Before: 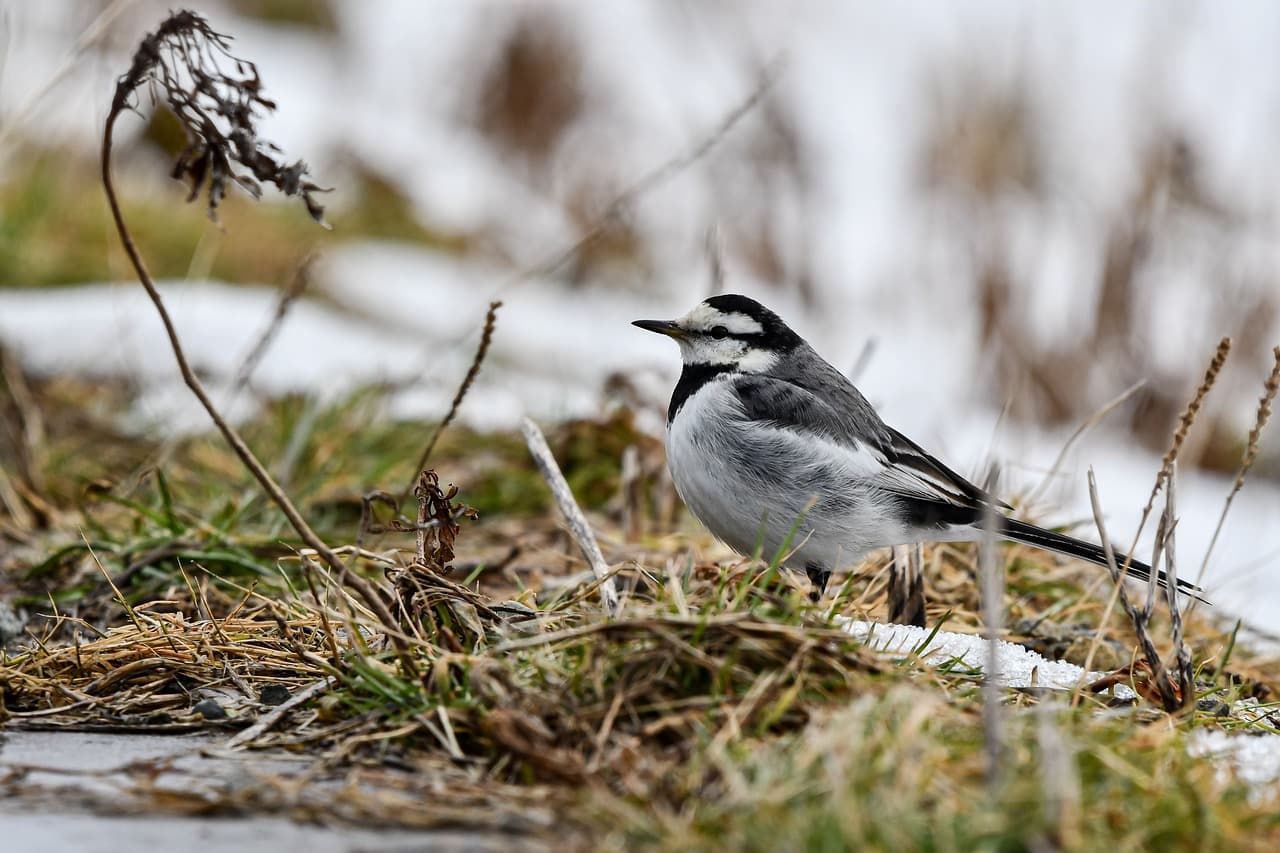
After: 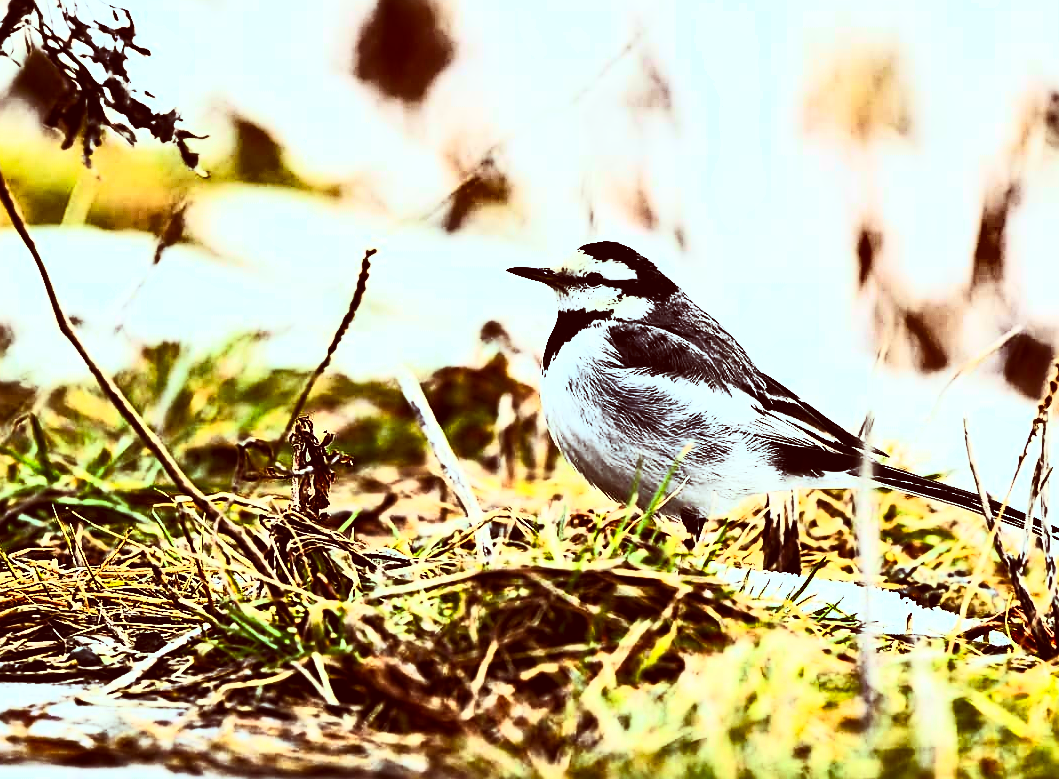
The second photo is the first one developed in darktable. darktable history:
sharpen: on, module defaults
shadows and highlights: soften with gaussian
levels: levels [0.116, 0.574, 1]
color correction: highlights a* -7.12, highlights b* -0.201, shadows a* 20.31, shadows b* 11.28
tone equalizer: -8 EV -0.433 EV, -7 EV -0.384 EV, -6 EV -0.32 EV, -5 EV -0.239 EV, -3 EV 0.188 EV, -2 EV 0.31 EV, -1 EV 0.37 EV, +0 EV 0.424 EV, edges refinement/feathering 500, mask exposure compensation -1.57 EV, preserve details no
contrast brightness saturation: contrast 0.985, brightness 0.987, saturation 0.981
crop: left 9.801%, top 6.327%, right 7.288%, bottom 2.274%
